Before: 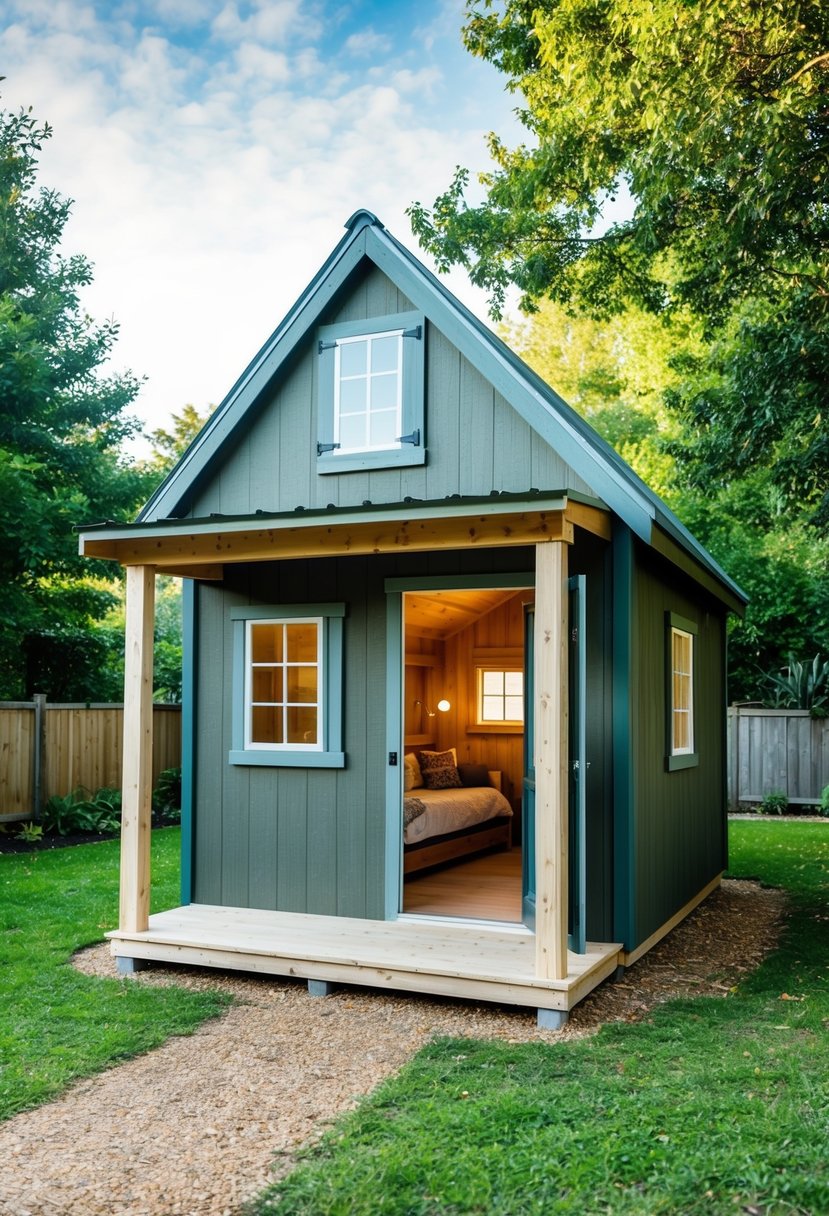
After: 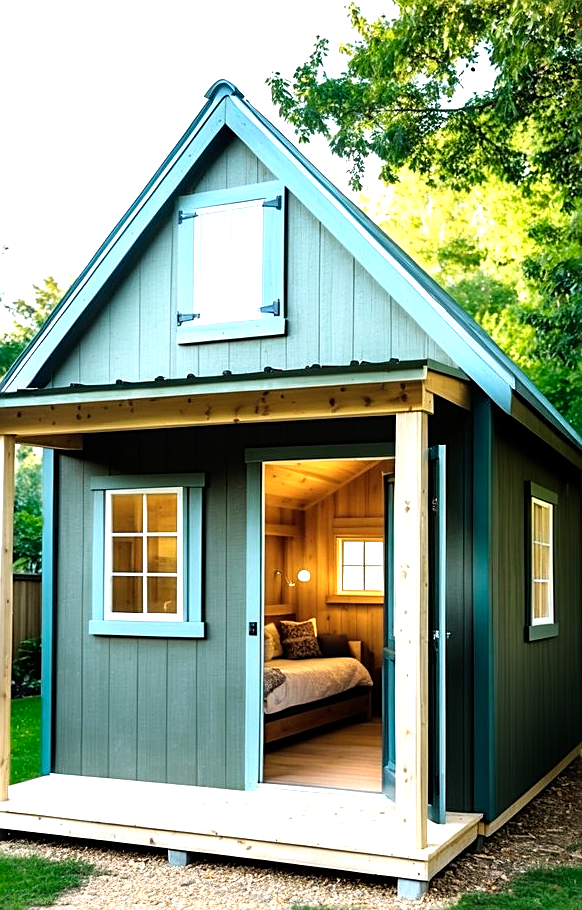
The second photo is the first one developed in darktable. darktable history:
sharpen: on, module defaults
crop and rotate: left 16.891%, top 10.711%, right 12.865%, bottom 14.421%
tone equalizer: -8 EV -1.08 EV, -7 EV -0.981 EV, -6 EV -0.875 EV, -5 EV -0.567 EV, -3 EV 0.545 EV, -2 EV 0.844 EV, -1 EV 0.995 EV, +0 EV 1.07 EV
color zones: curves: ch0 [(0, 0.558) (0.143, 0.548) (0.286, 0.447) (0.429, 0.259) (0.571, 0.5) (0.714, 0.5) (0.857, 0.593) (1, 0.558)]; ch1 [(0, 0.543) (0.01, 0.544) (0.12, 0.492) (0.248, 0.458) (0.5, 0.534) (0.748, 0.5) (0.99, 0.469) (1, 0.543)]; ch2 [(0, 0.507) (0.143, 0.522) (0.286, 0.505) (0.429, 0.5) (0.571, 0.5) (0.714, 0.5) (0.857, 0.5) (1, 0.507)]
